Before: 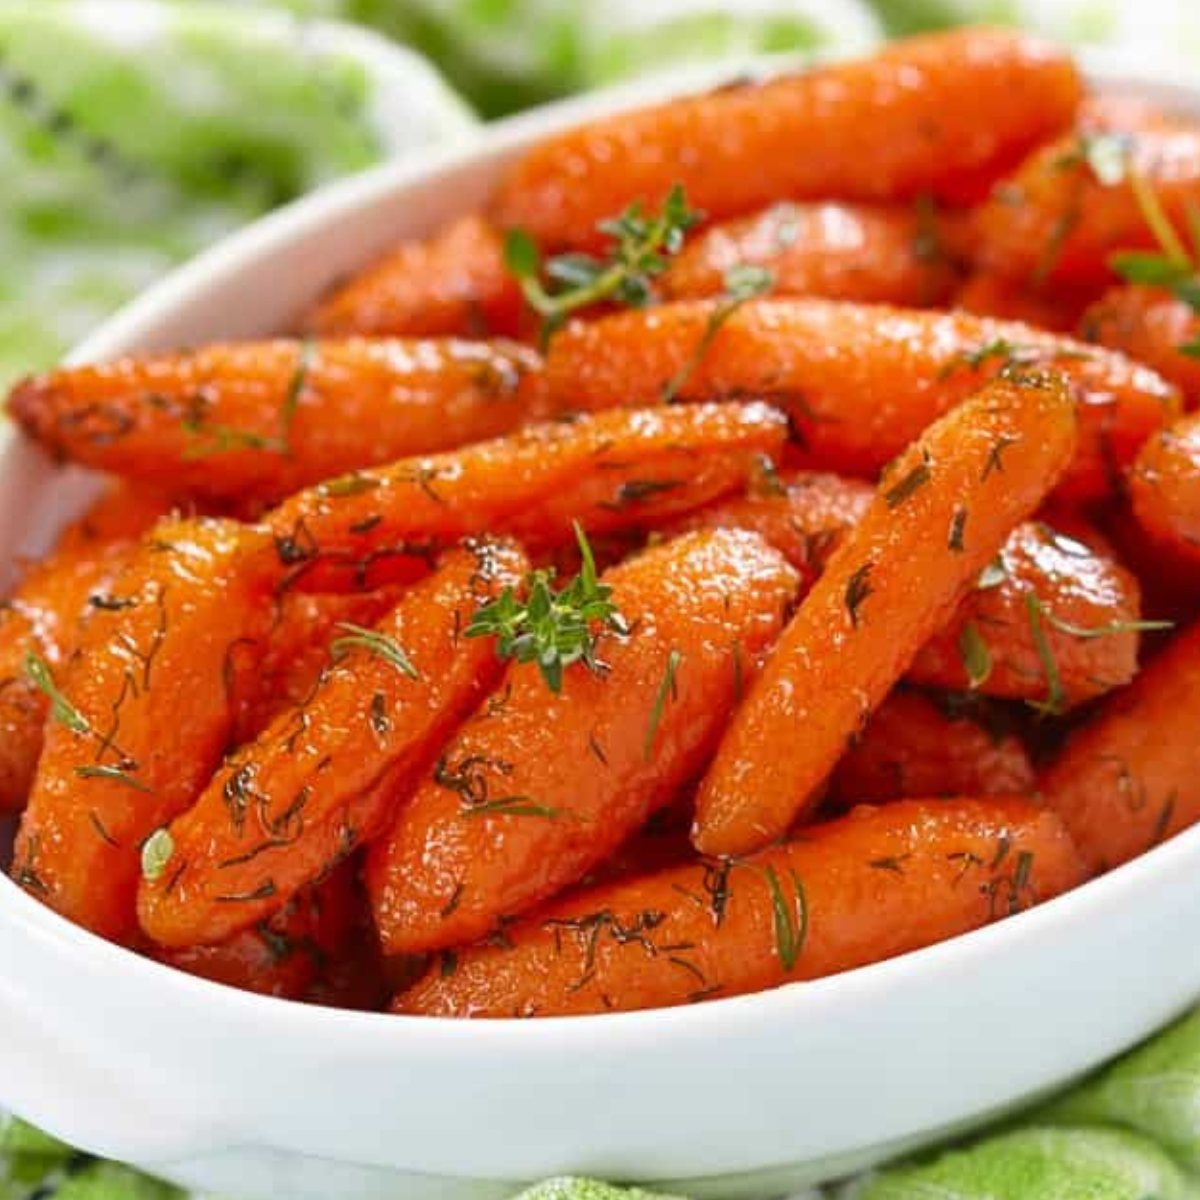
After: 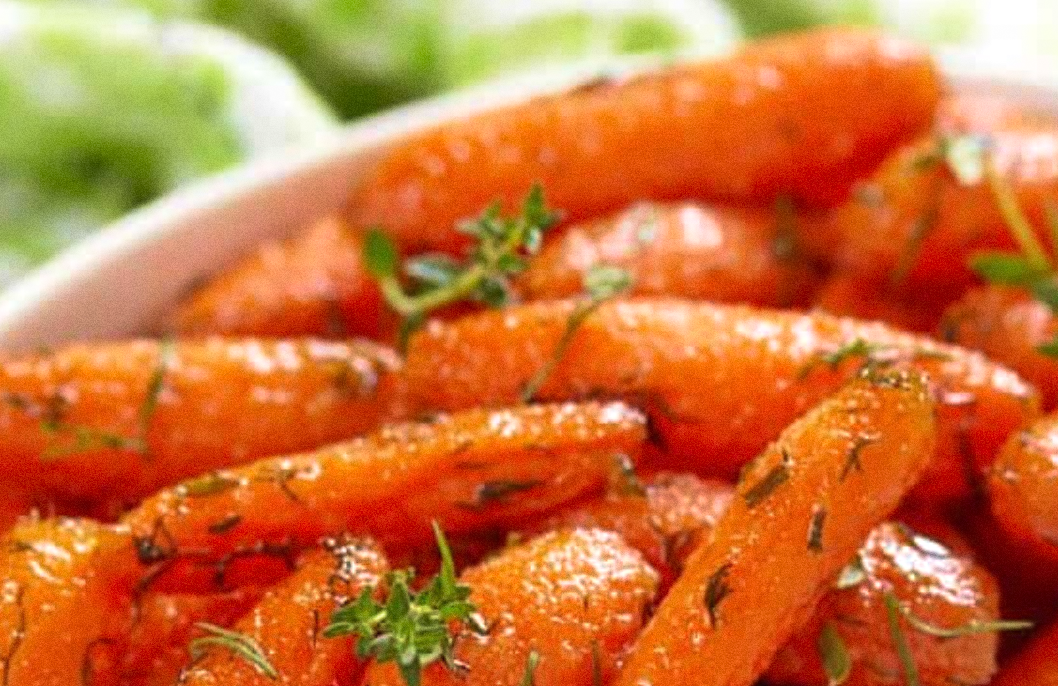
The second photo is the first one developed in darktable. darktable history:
velvia: strength 40%
crop and rotate: left 11.812%, bottom 42.776%
levels: levels [0, 0.492, 0.984]
grain: coarseness 0.09 ISO
